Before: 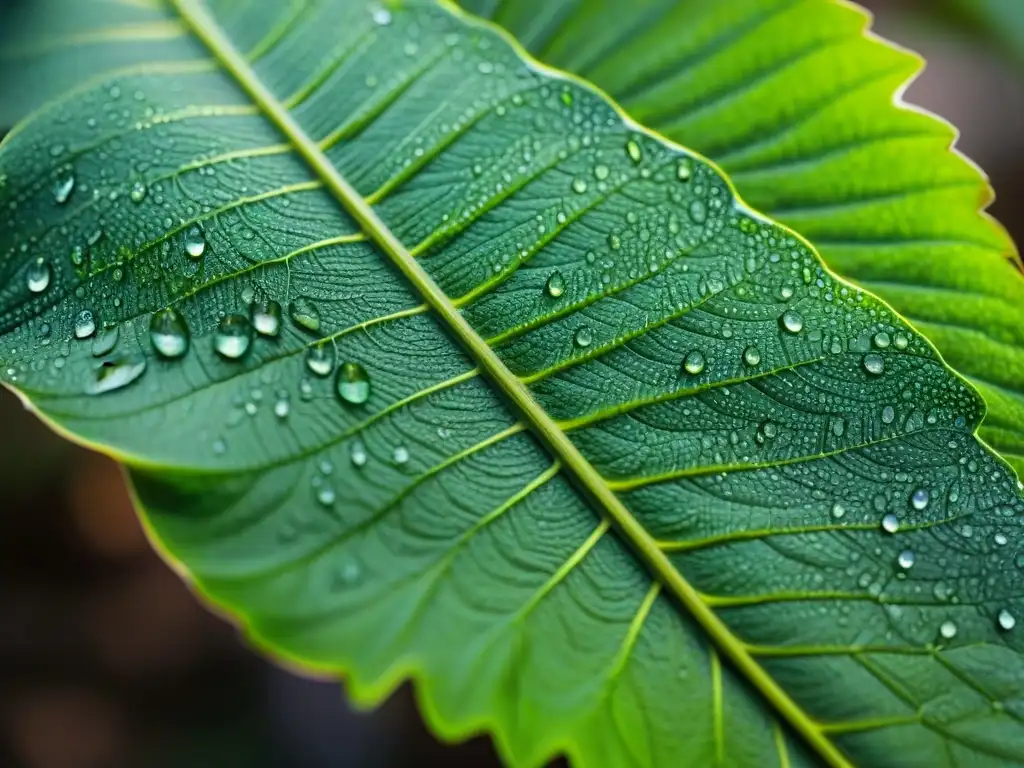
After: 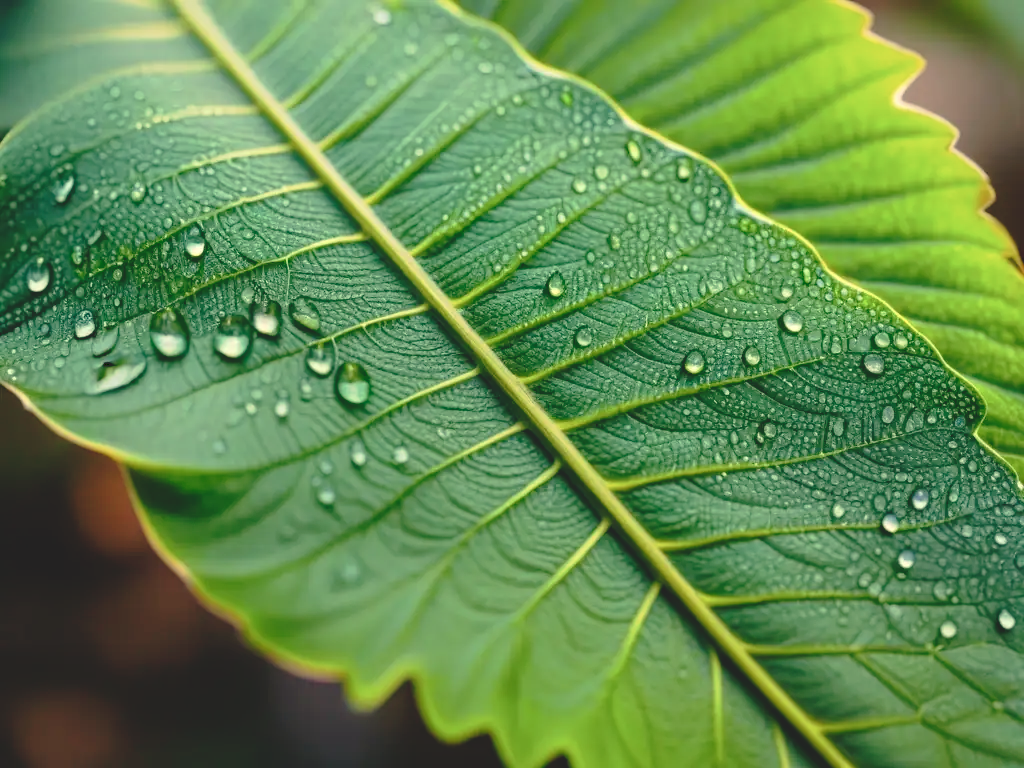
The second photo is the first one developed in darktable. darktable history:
tone curve: curves: ch0 [(0, 0) (0.003, 0.128) (0.011, 0.133) (0.025, 0.133) (0.044, 0.141) (0.069, 0.152) (0.1, 0.169) (0.136, 0.201) (0.177, 0.239) (0.224, 0.294) (0.277, 0.358) (0.335, 0.428) (0.399, 0.488) (0.468, 0.55) (0.543, 0.611) (0.623, 0.678) (0.709, 0.755) (0.801, 0.843) (0.898, 0.91) (1, 1)], preserve colors none
white balance: red 1.123, blue 0.83
